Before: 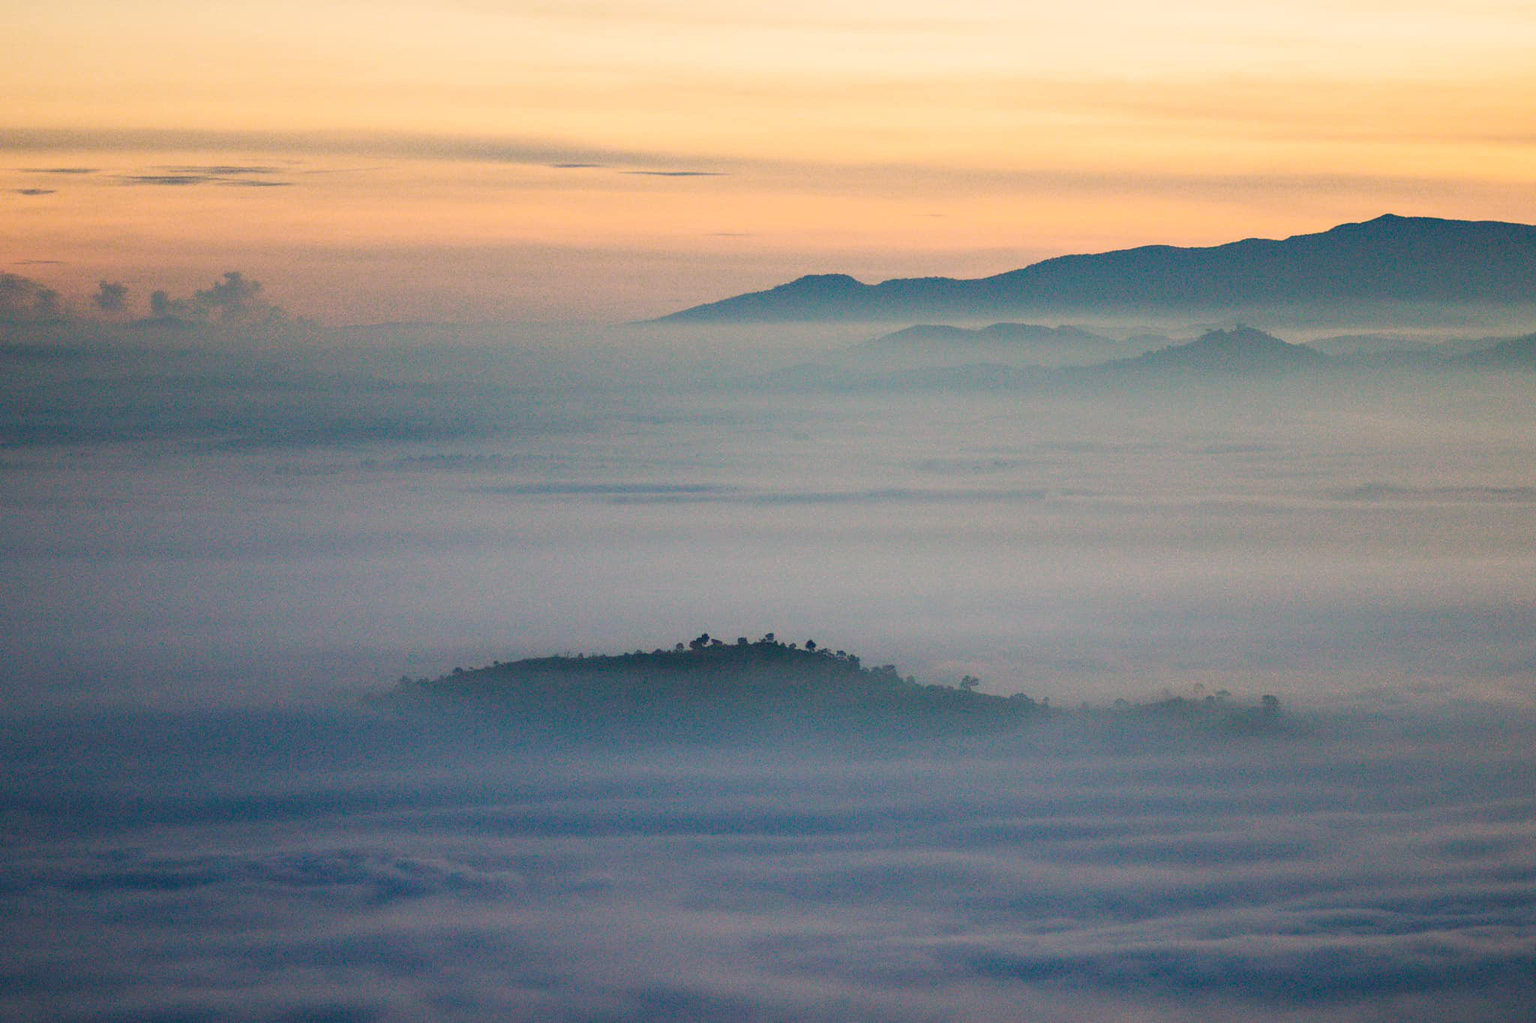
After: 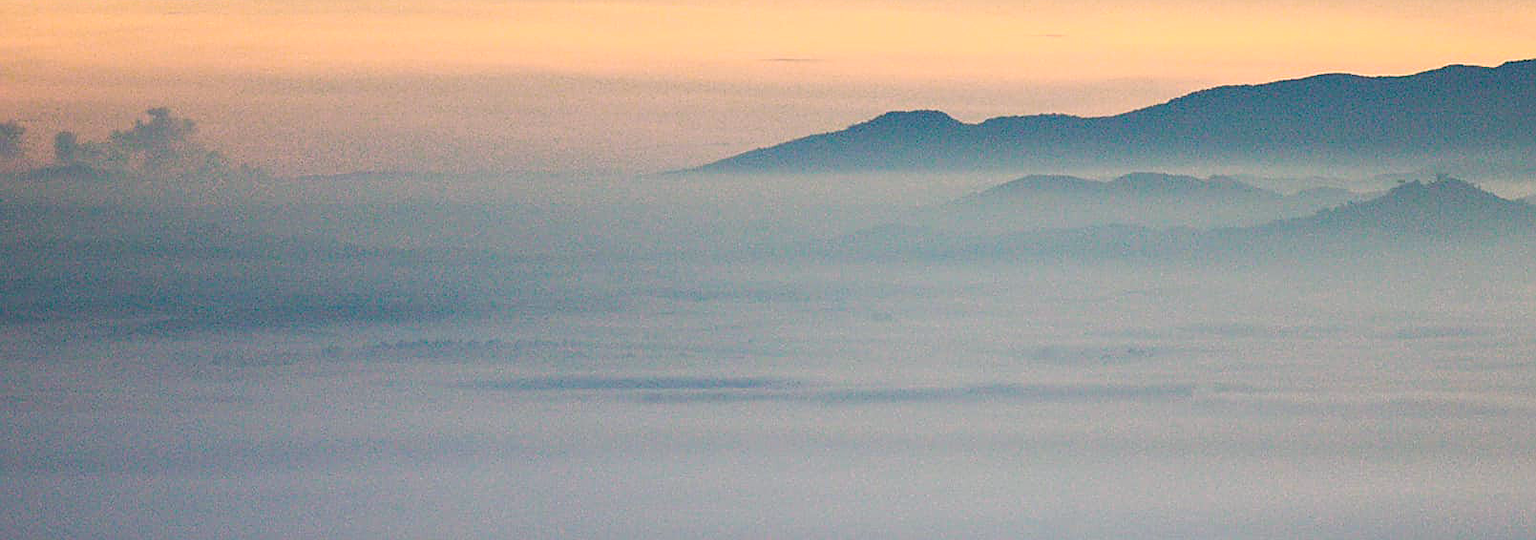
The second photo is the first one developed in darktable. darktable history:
crop: left 7.036%, top 18.398%, right 14.379%, bottom 40.043%
white balance: red 0.982, blue 1.018
rgb levels: levels [[0.01, 0.419, 0.839], [0, 0.5, 1], [0, 0.5, 1]]
sharpen: on, module defaults
